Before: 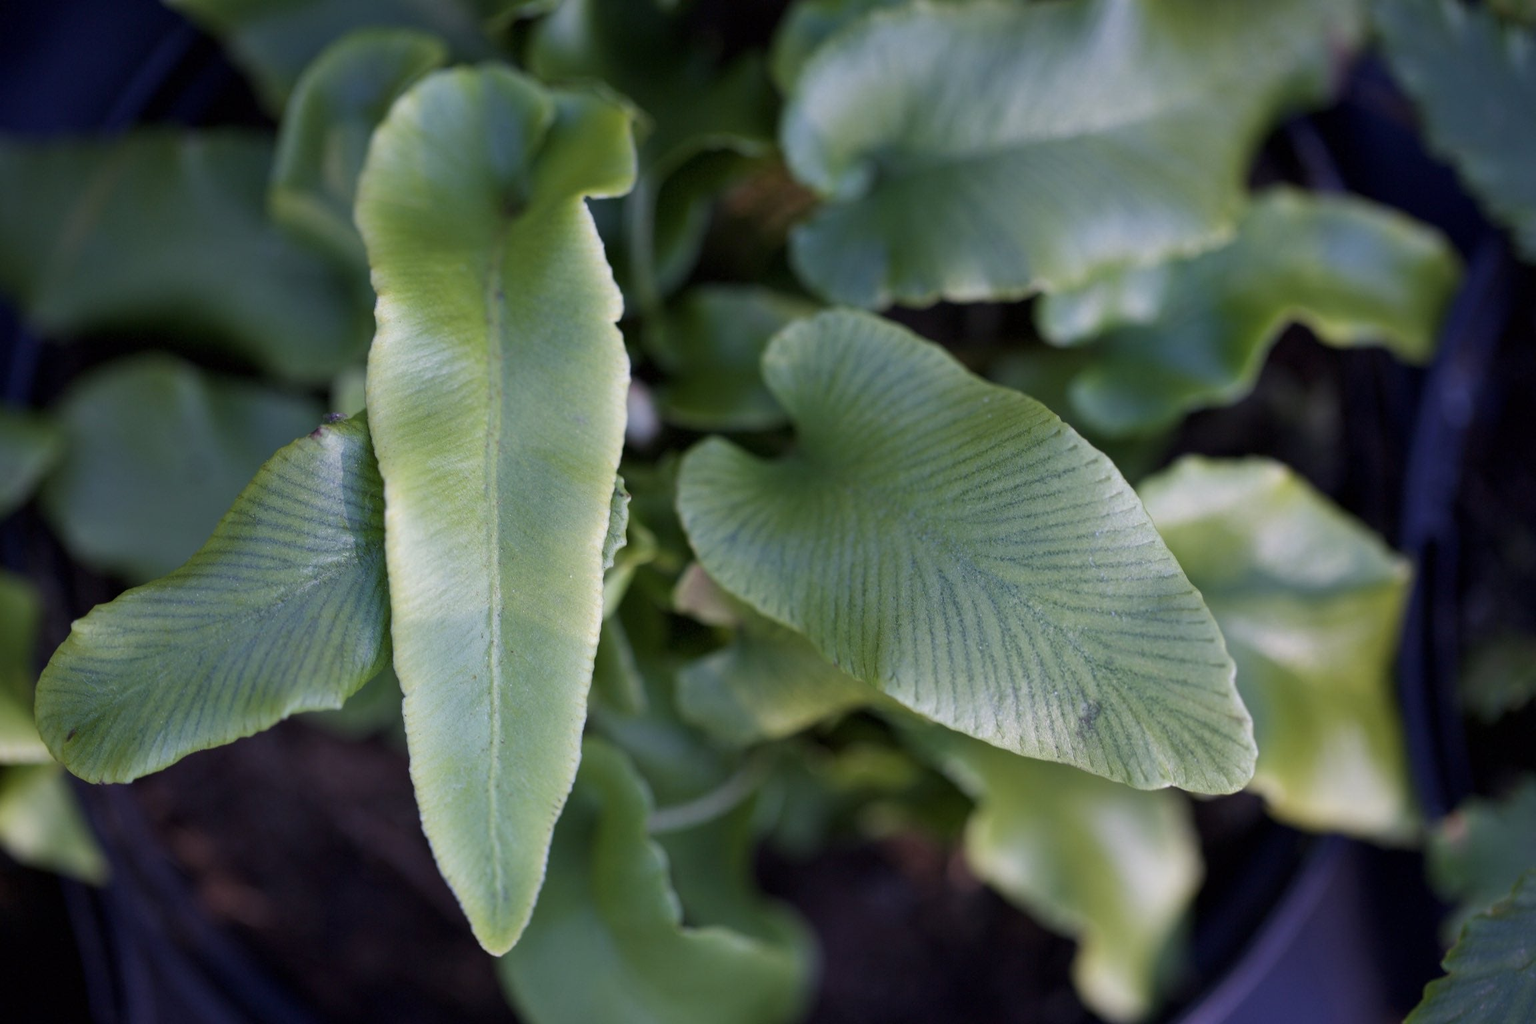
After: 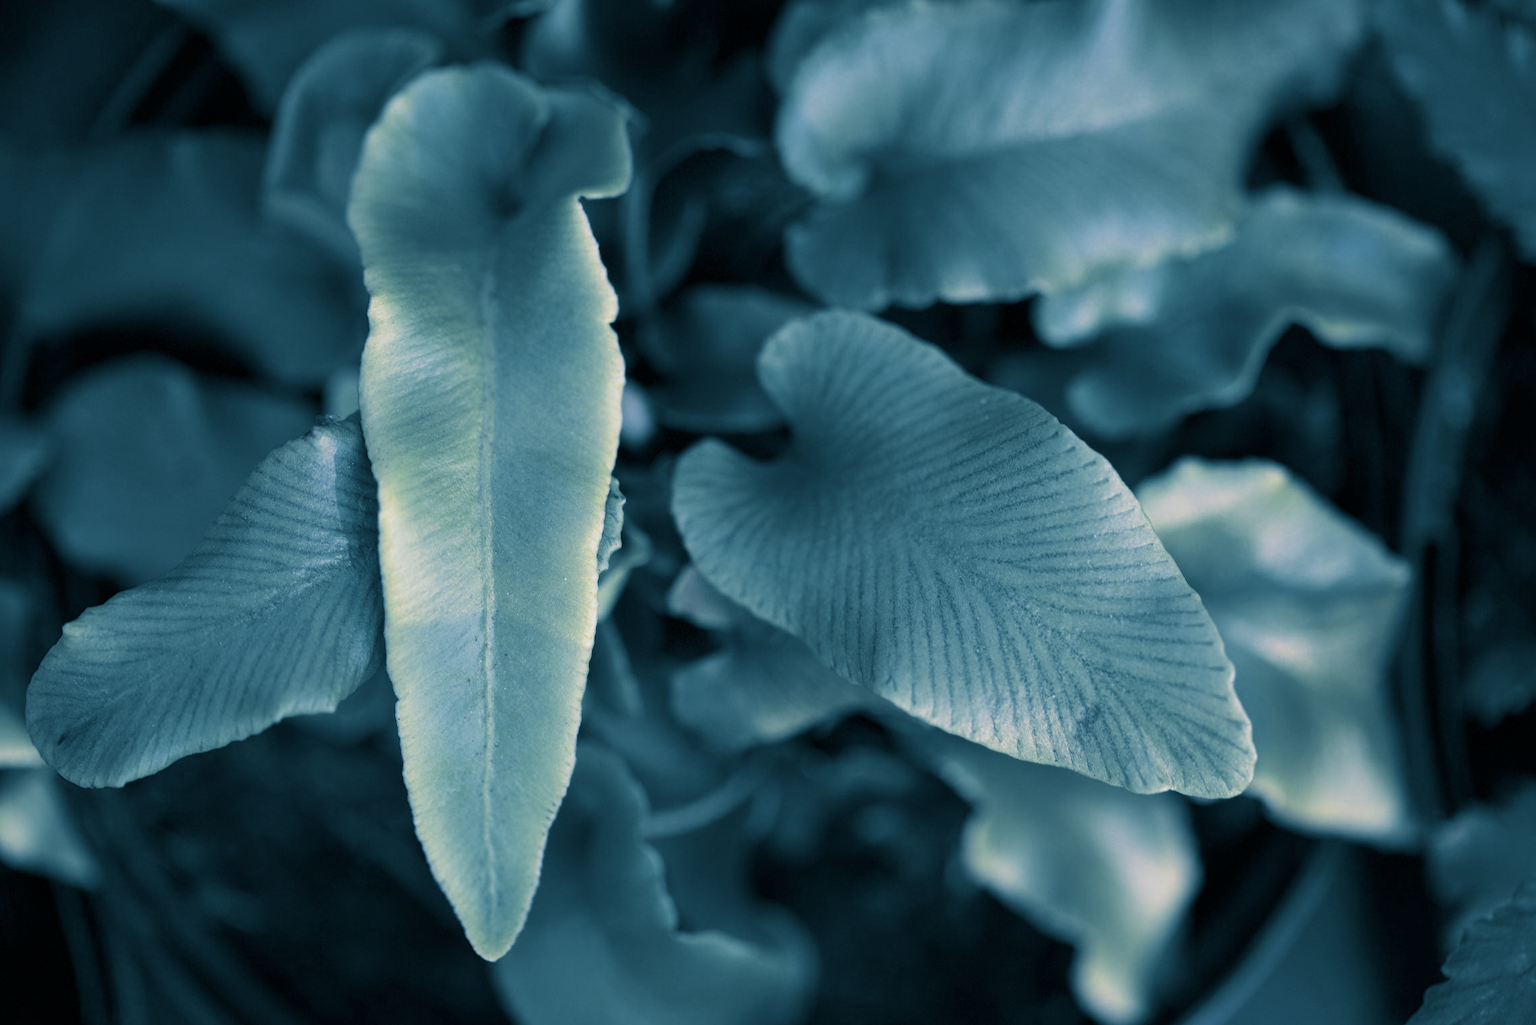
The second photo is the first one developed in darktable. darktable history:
crop and rotate: left 0.614%, top 0.179%, bottom 0.309%
split-toning: shadows › hue 212.4°, balance -70
